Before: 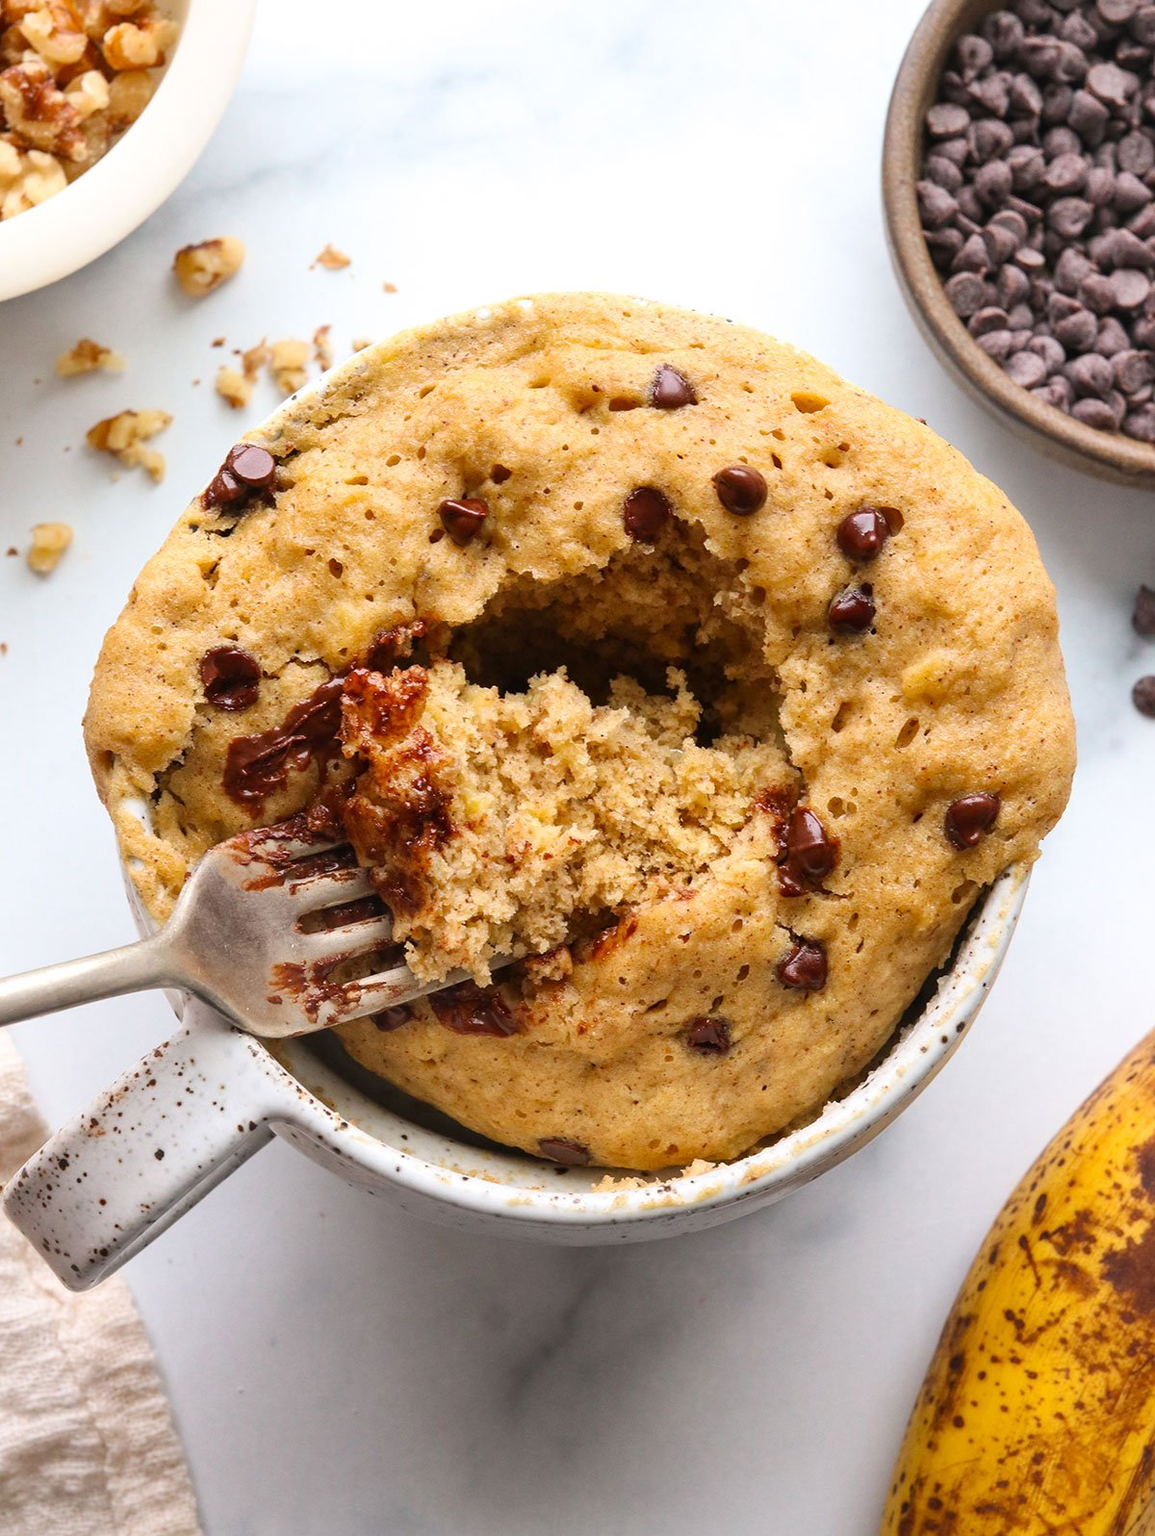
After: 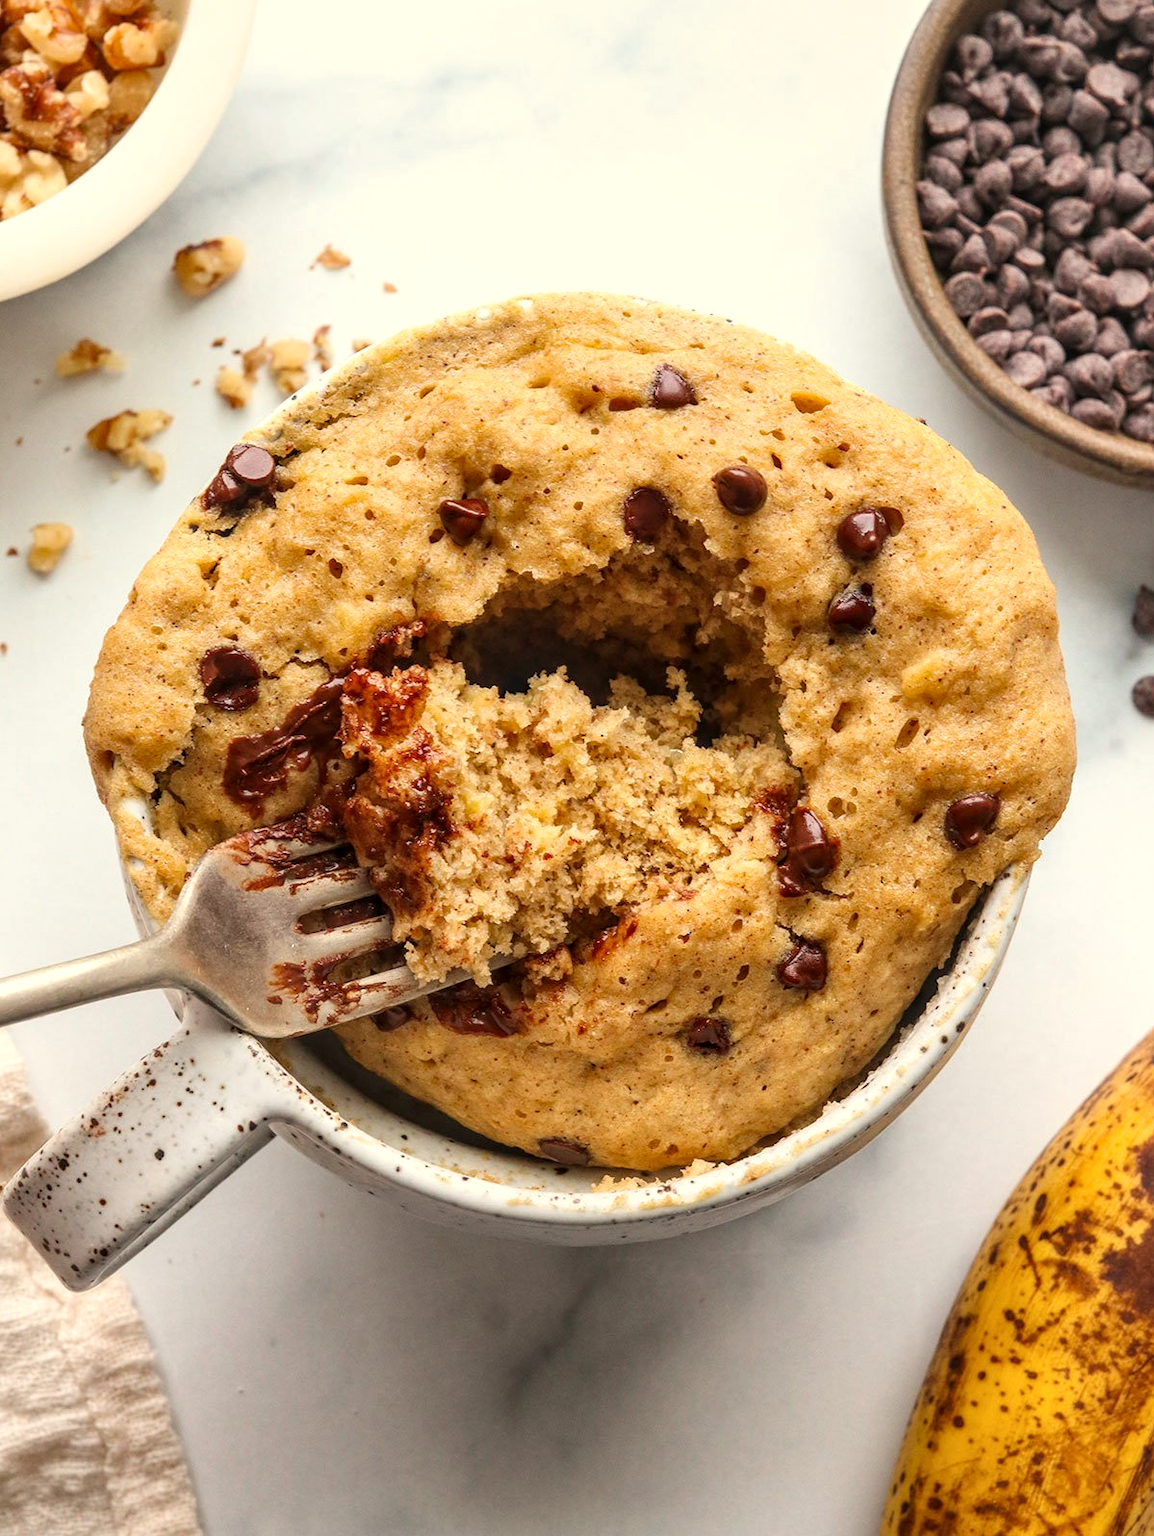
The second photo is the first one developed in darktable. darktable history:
local contrast: on, module defaults
white balance: red 1.029, blue 0.92
